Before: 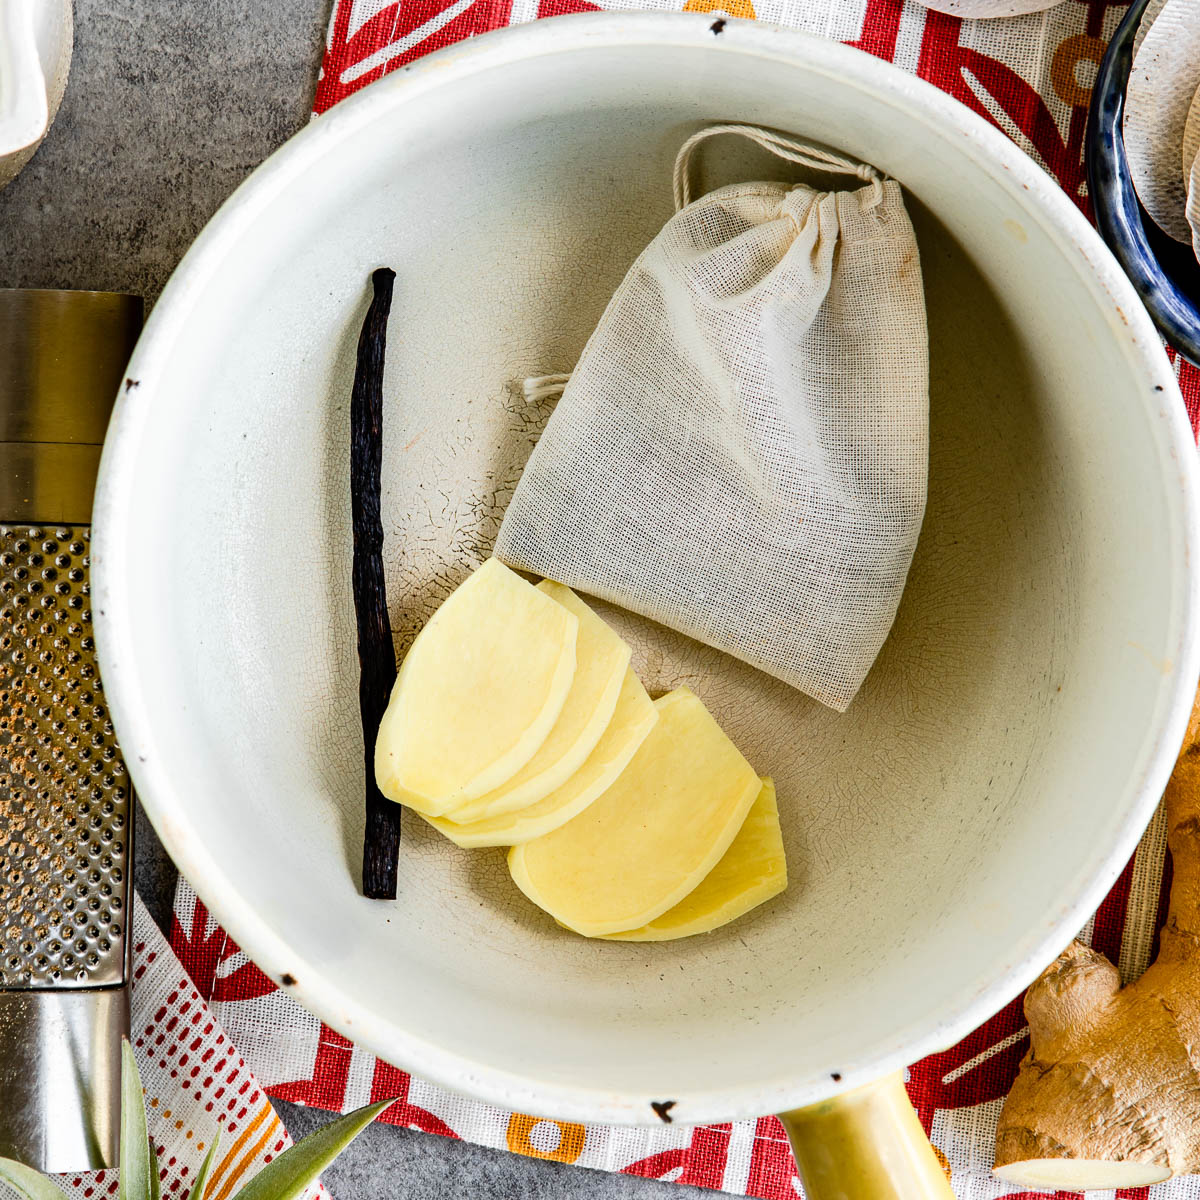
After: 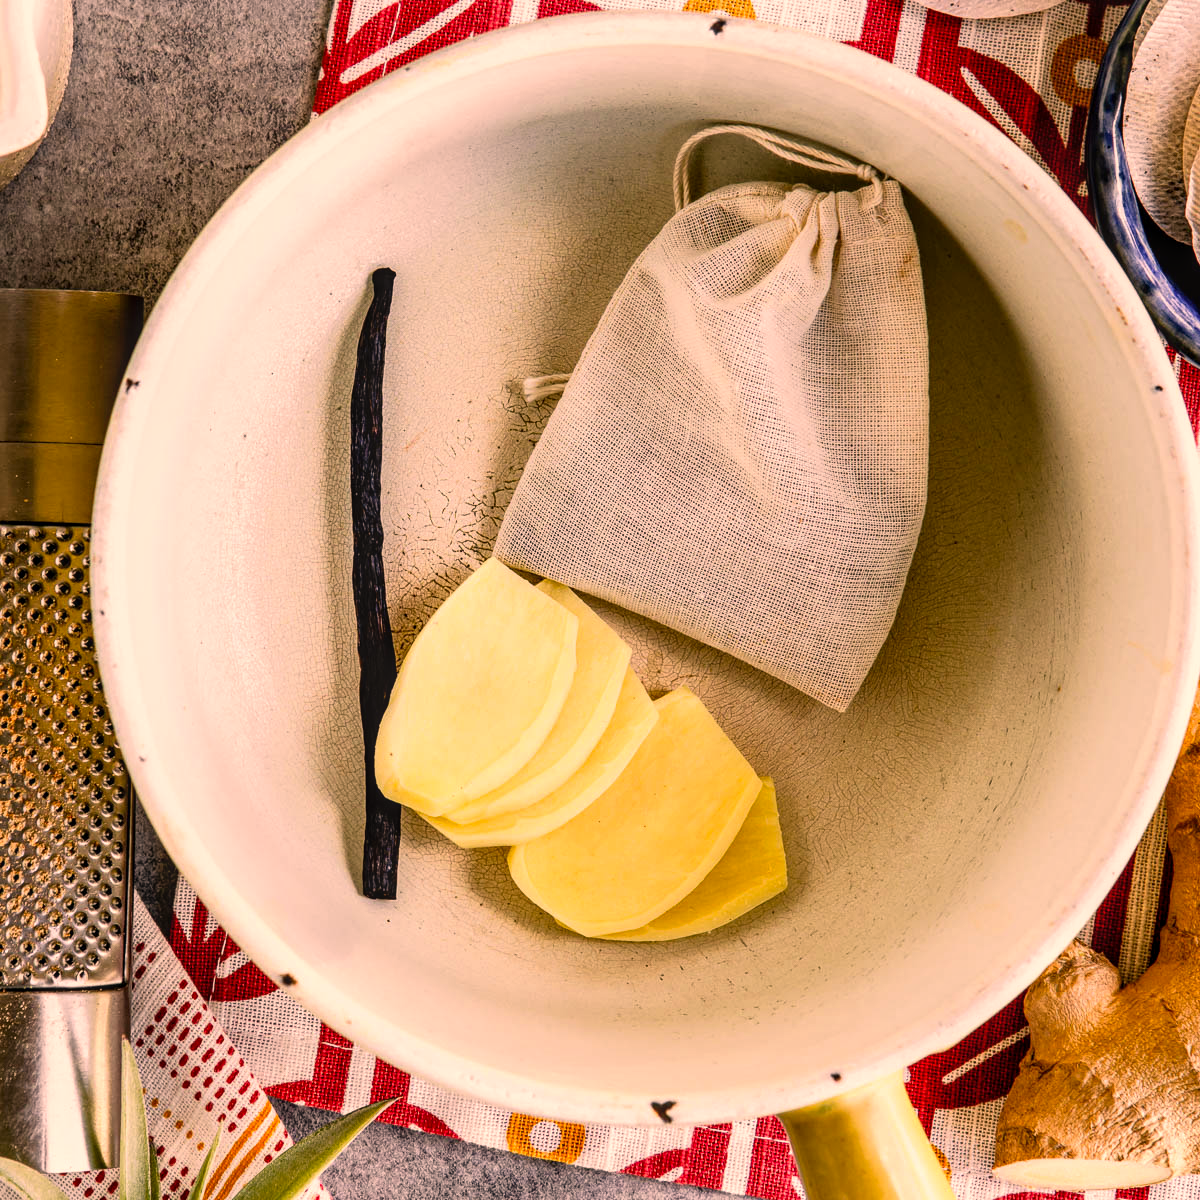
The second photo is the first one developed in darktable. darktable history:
local contrast: on, module defaults
color correction: highlights a* 20.64, highlights b* 19.65
